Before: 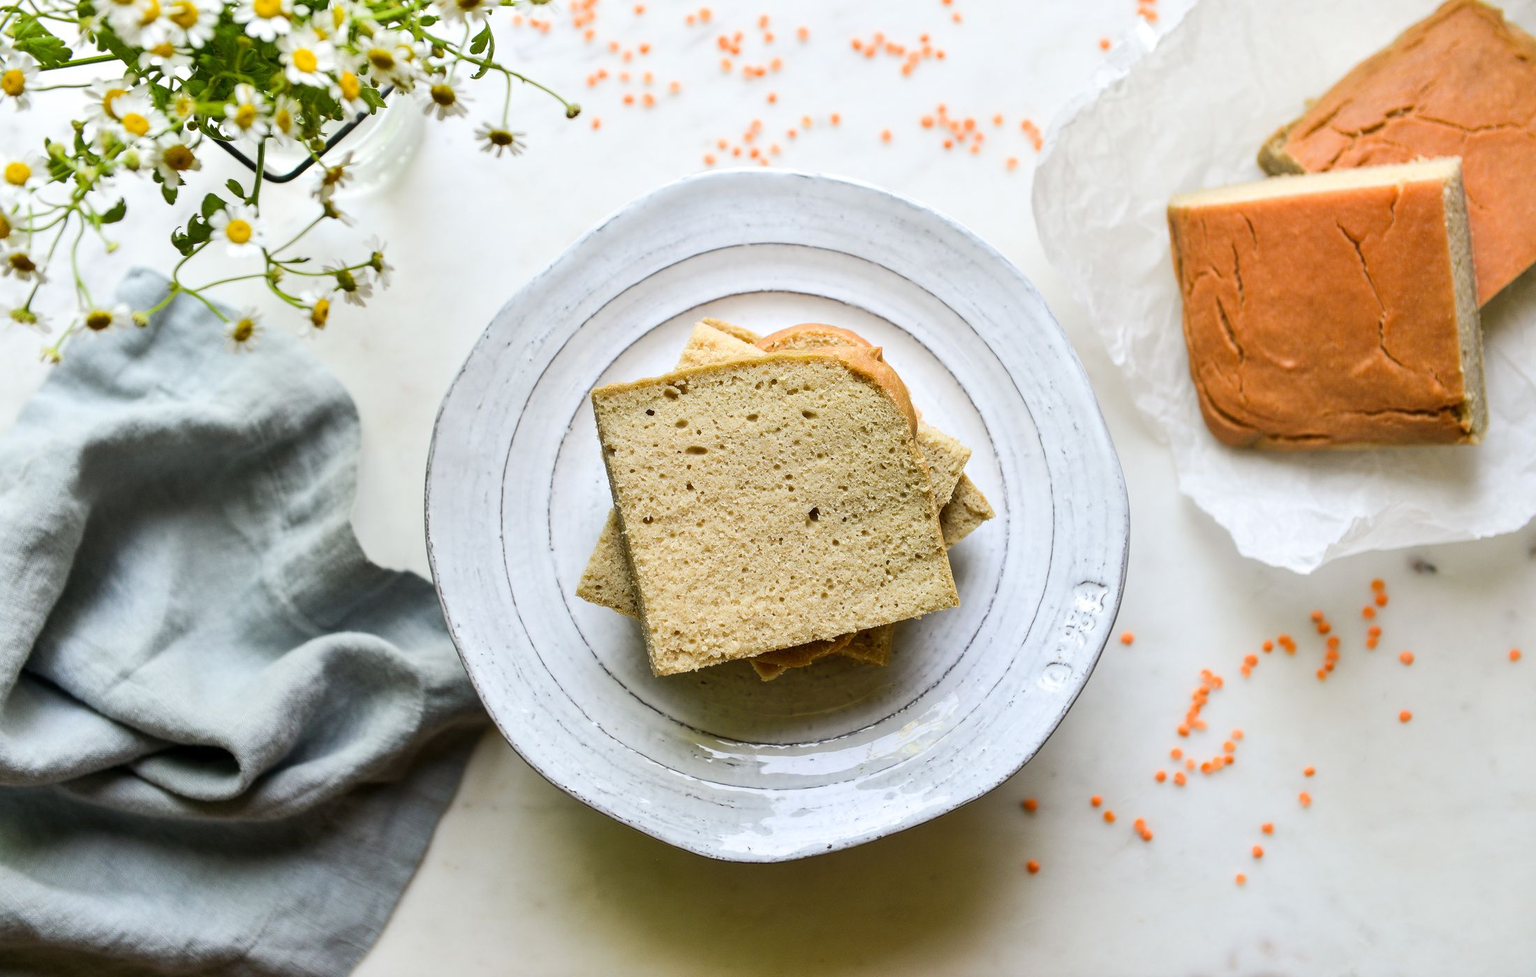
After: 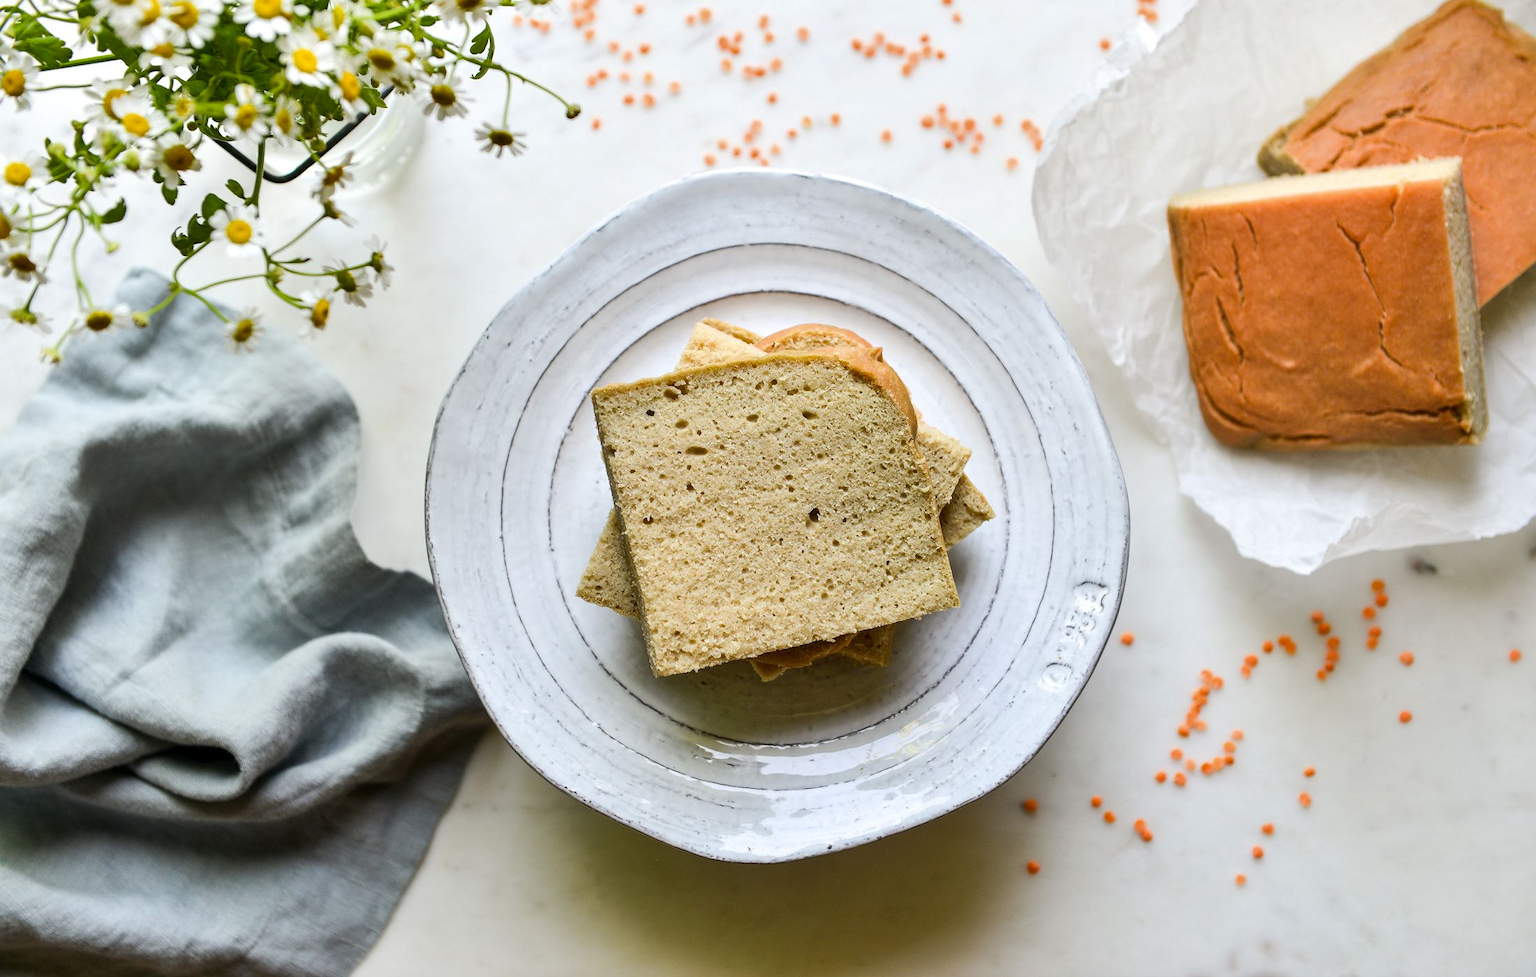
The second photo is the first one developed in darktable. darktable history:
shadows and highlights: radius 125.36, shadows 30.42, highlights -30.74, low approximation 0.01, soften with gaussian
